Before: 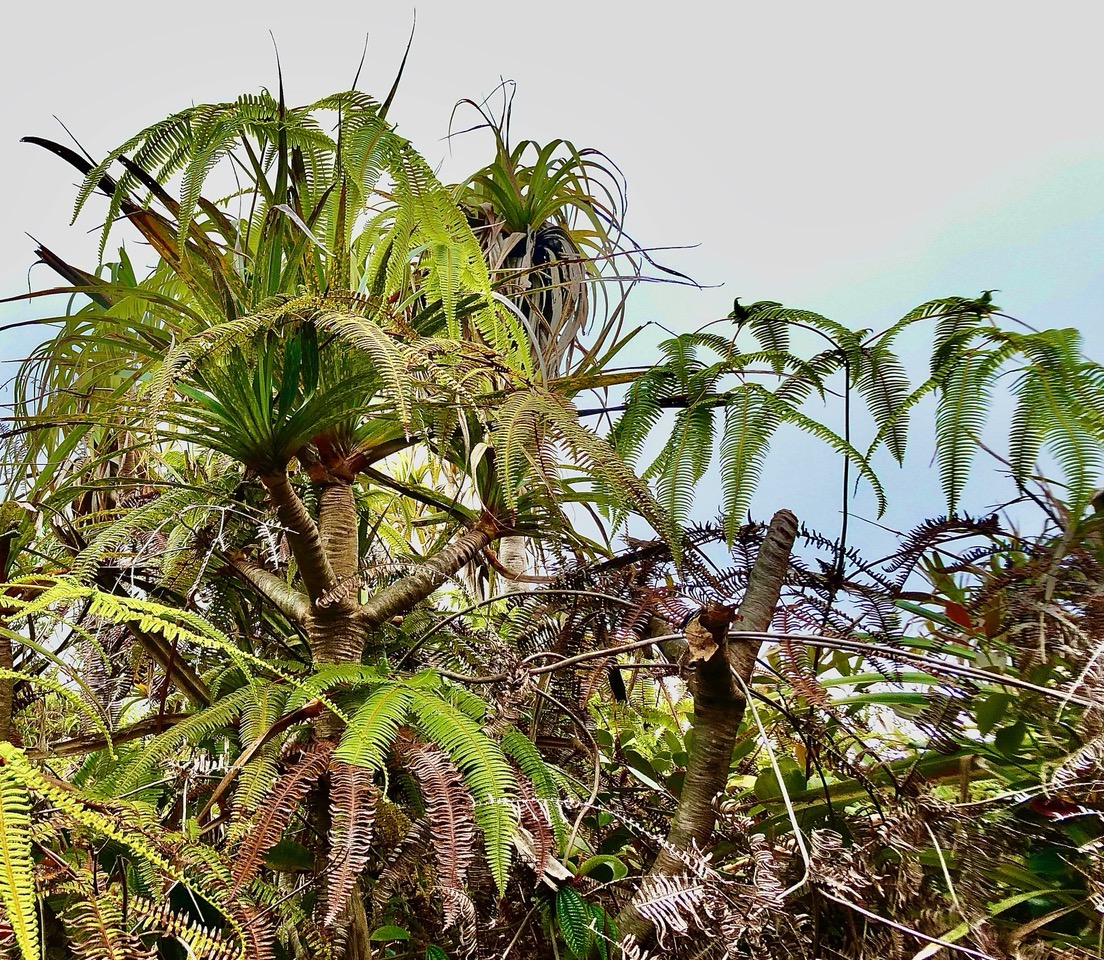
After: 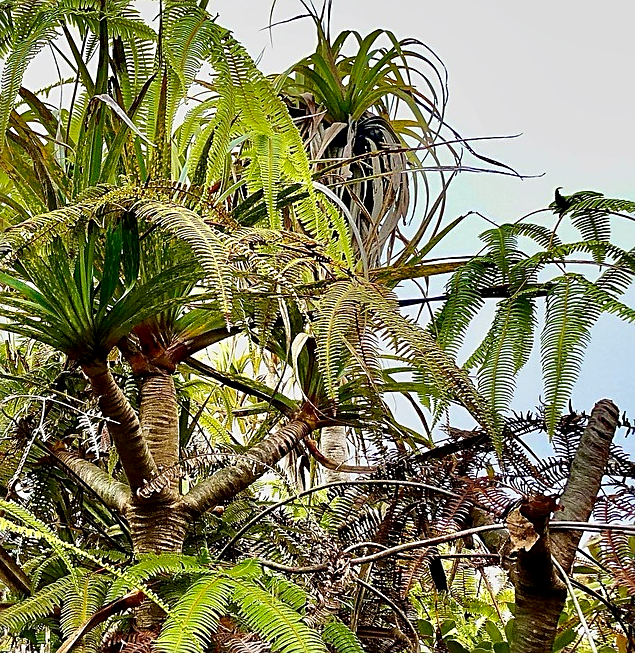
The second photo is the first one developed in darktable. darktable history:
crop: left 16.232%, top 11.51%, right 26.216%, bottom 20.404%
sharpen: on, module defaults
local contrast: highlights 107%, shadows 99%, detail 119%, midtone range 0.2
